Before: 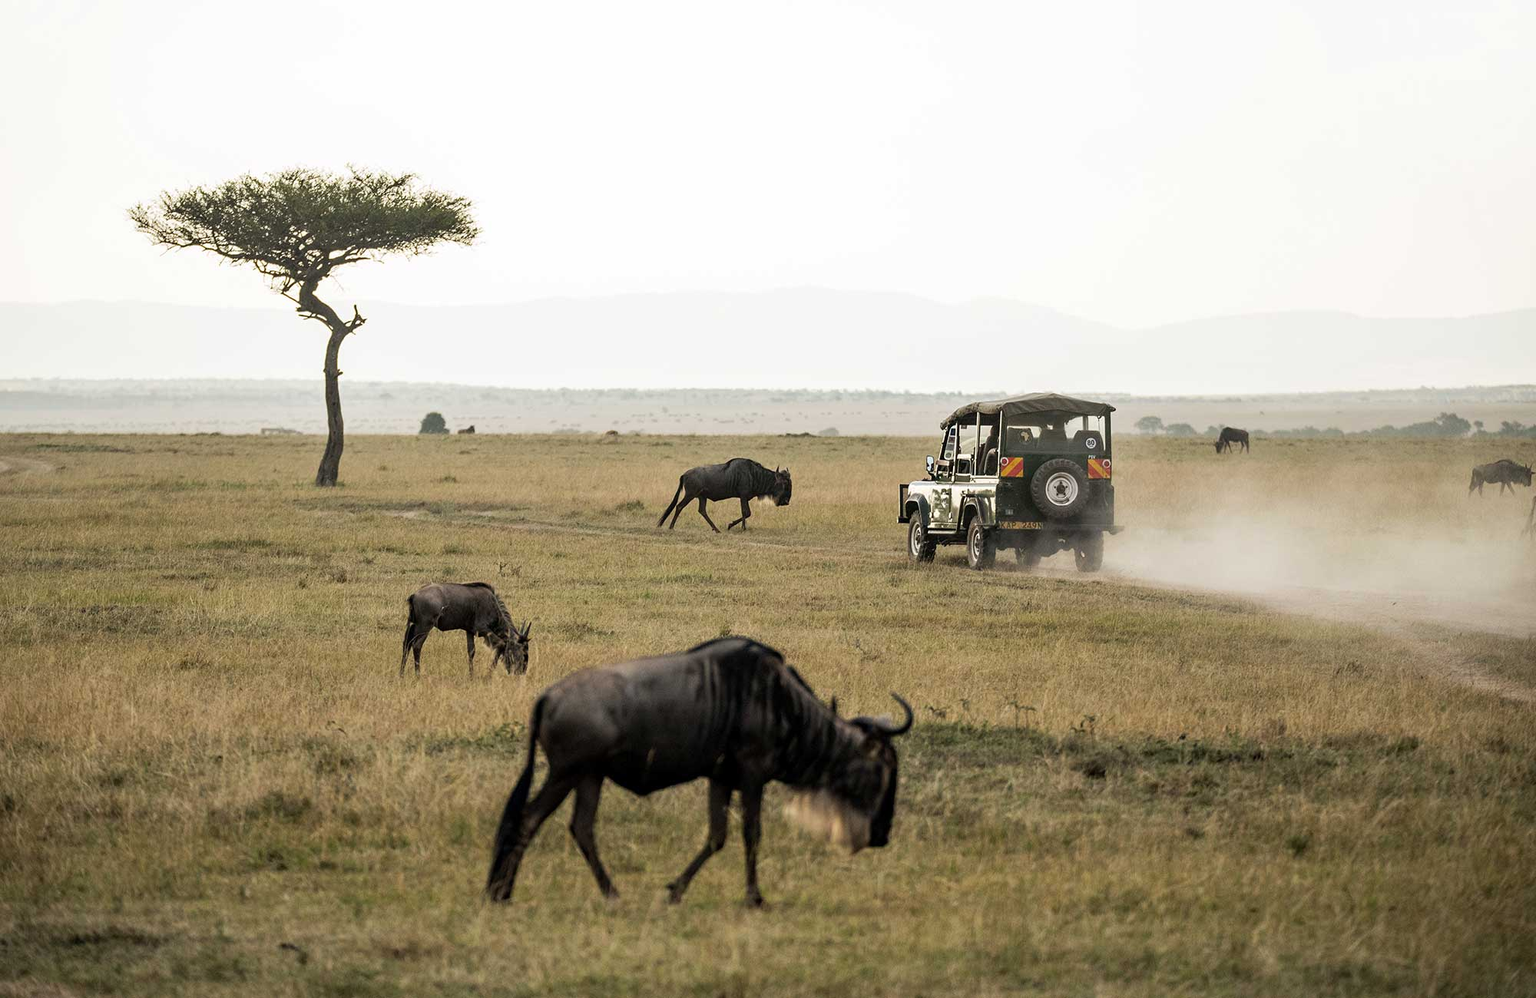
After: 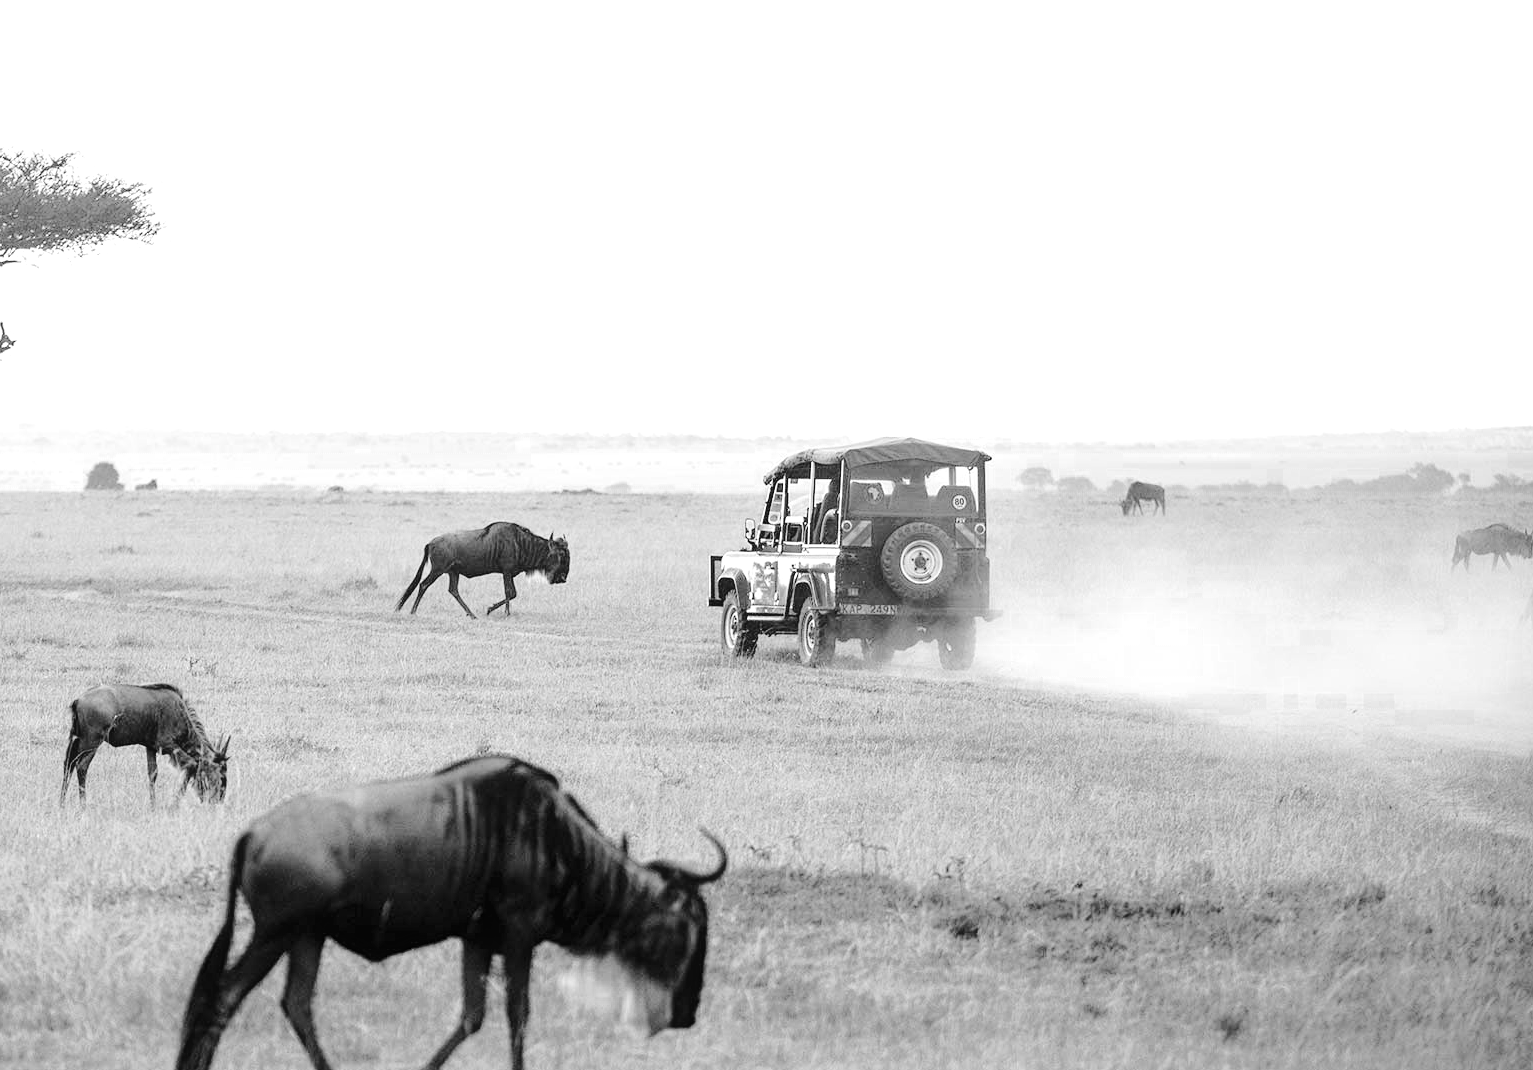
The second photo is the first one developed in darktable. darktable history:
white balance: red 0.967, blue 1.049
exposure: black level correction 0, exposure 1.015 EV, compensate exposure bias true, compensate highlight preservation false
tone curve: curves: ch0 [(0, 0) (0.131, 0.135) (0.288, 0.372) (0.451, 0.608) (0.612, 0.739) (0.736, 0.832) (1, 1)]; ch1 [(0, 0) (0.392, 0.398) (0.487, 0.471) (0.496, 0.493) (0.519, 0.531) (0.557, 0.591) (0.581, 0.639) (0.622, 0.711) (1, 1)]; ch2 [(0, 0) (0.388, 0.344) (0.438, 0.425) (0.476, 0.482) (0.502, 0.508) (0.524, 0.531) (0.538, 0.58) (0.58, 0.621) (0.613, 0.679) (0.655, 0.738) (1, 1)], color space Lab, independent channels, preserve colors none
color zones: curves: ch0 [(0, 0.5) (0.125, 0.4) (0.25, 0.5) (0.375, 0.4) (0.5, 0.4) (0.625, 0.35) (0.75, 0.35) (0.875, 0.5)]; ch1 [(0, 0.35) (0.125, 0.45) (0.25, 0.35) (0.375, 0.35) (0.5, 0.35) (0.625, 0.35) (0.75, 0.45) (0.875, 0.35)]; ch2 [(0, 0.6) (0.125, 0.5) (0.25, 0.5) (0.375, 0.6) (0.5, 0.6) (0.625, 0.5) (0.75, 0.5) (0.875, 0.5)]
crop: left 23.095%, top 5.827%, bottom 11.854%
monochrome: a 73.58, b 64.21
contrast equalizer: y [[0.5, 0.496, 0.435, 0.435, 0.496, 0.5], [0.5 ×6], [0.5 ×6], [0 ×6], [0 ×6]]
